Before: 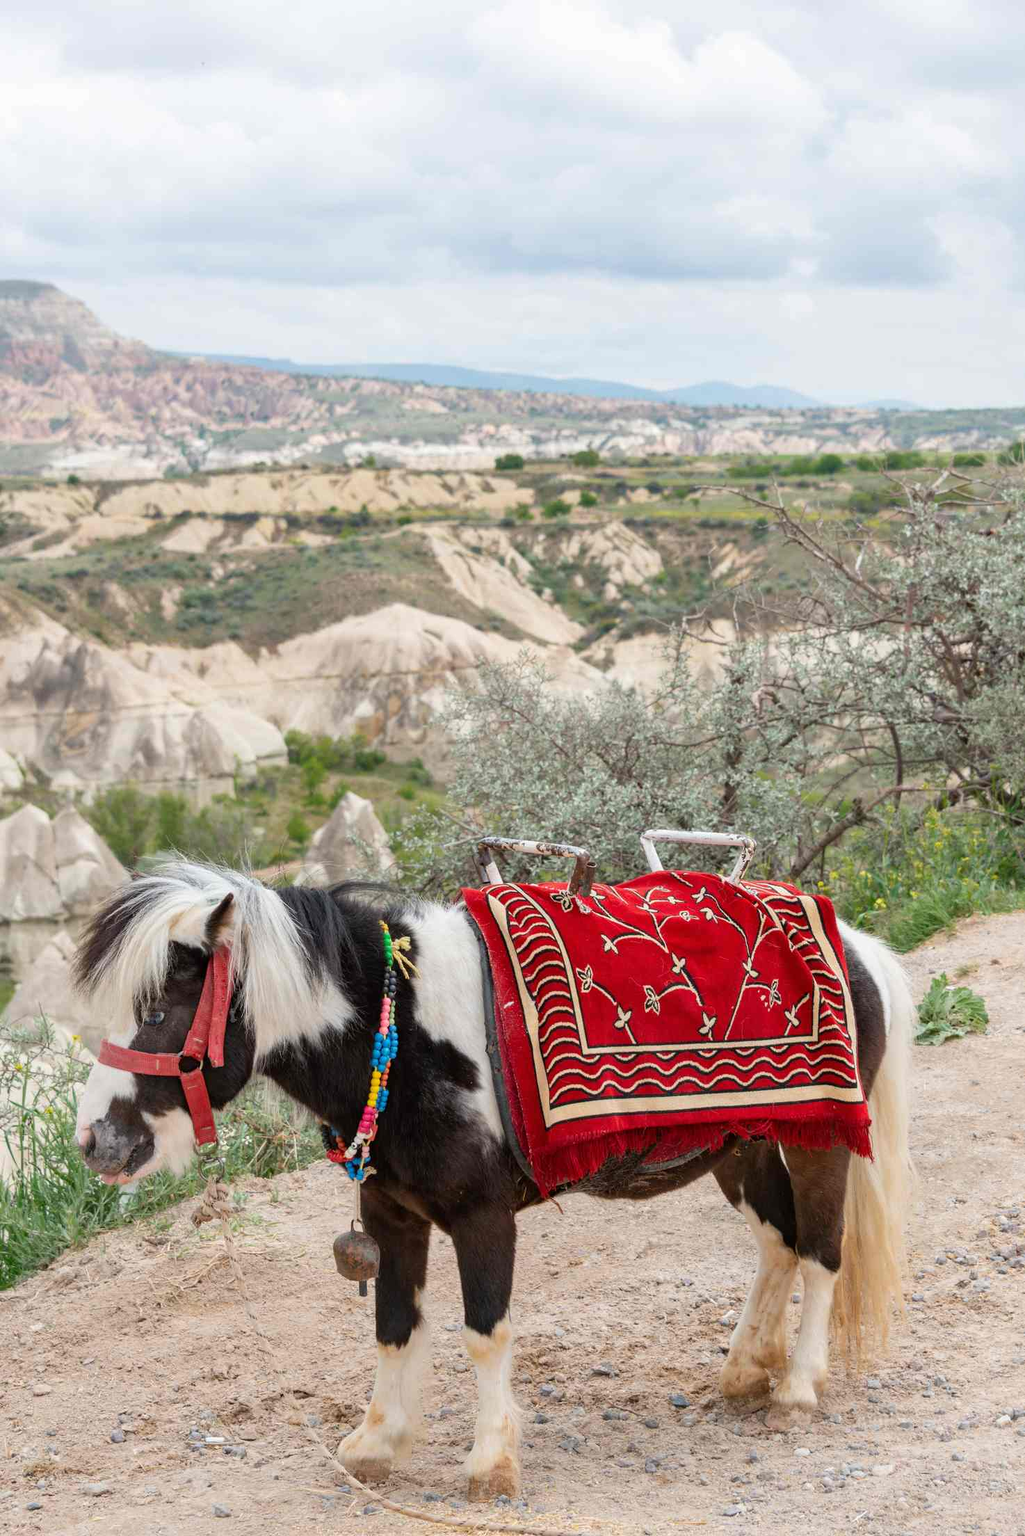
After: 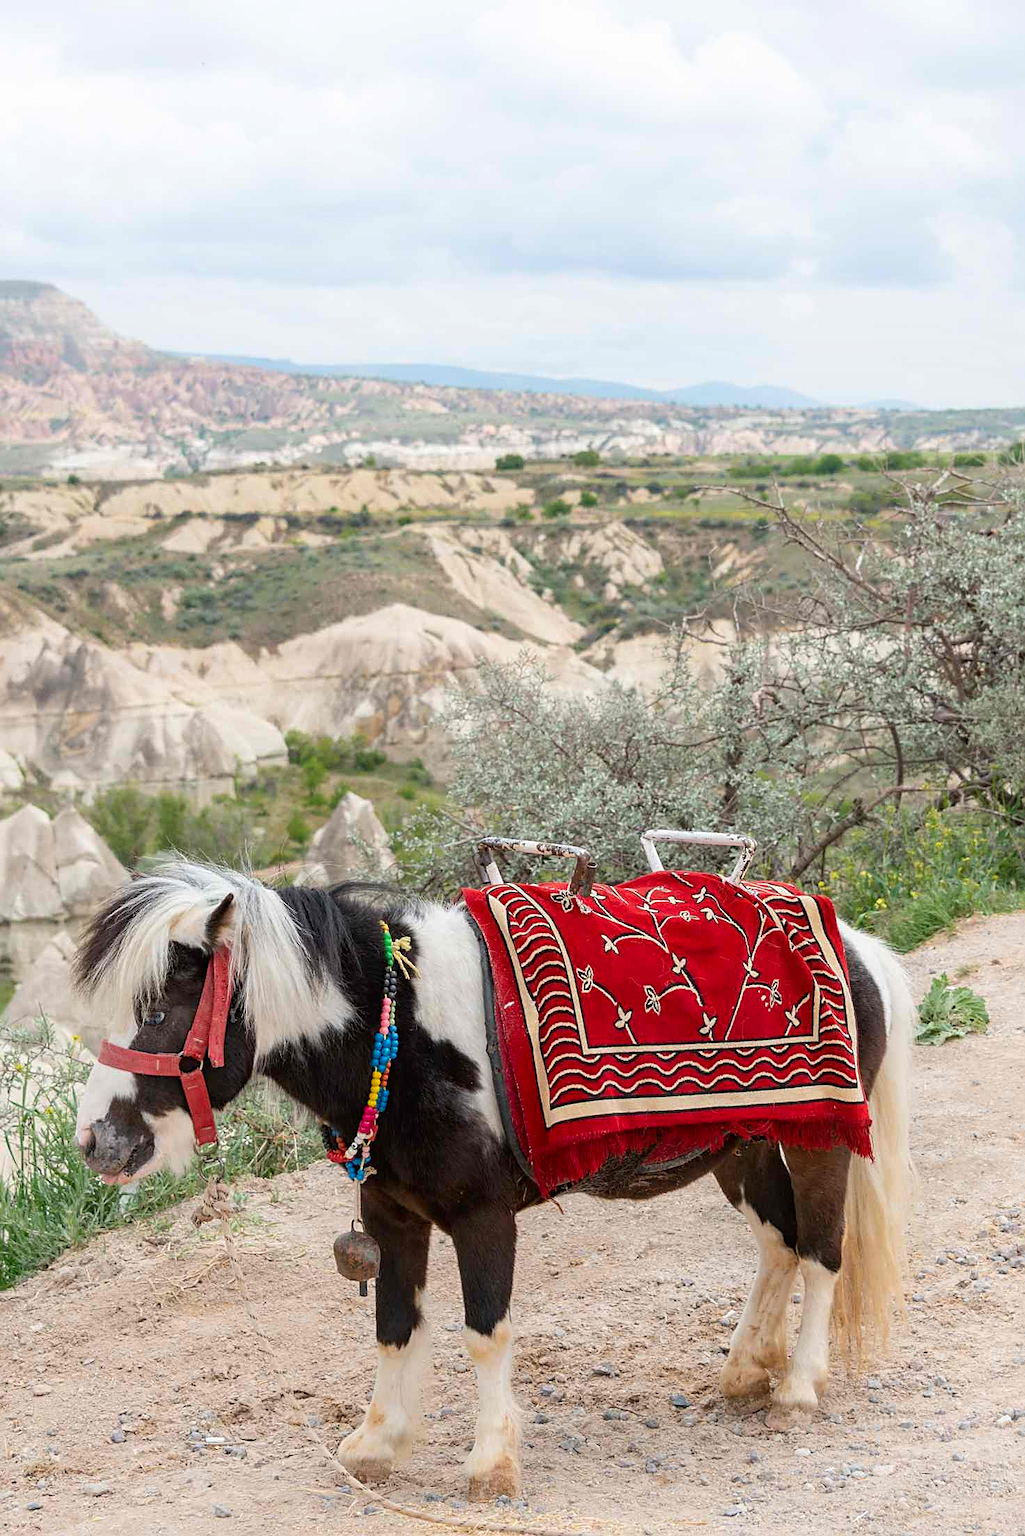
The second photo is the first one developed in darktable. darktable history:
sharpen: on, module defaults
shadows and highlights: shadows -70.6, highlights 36.93, soften with gaussian
